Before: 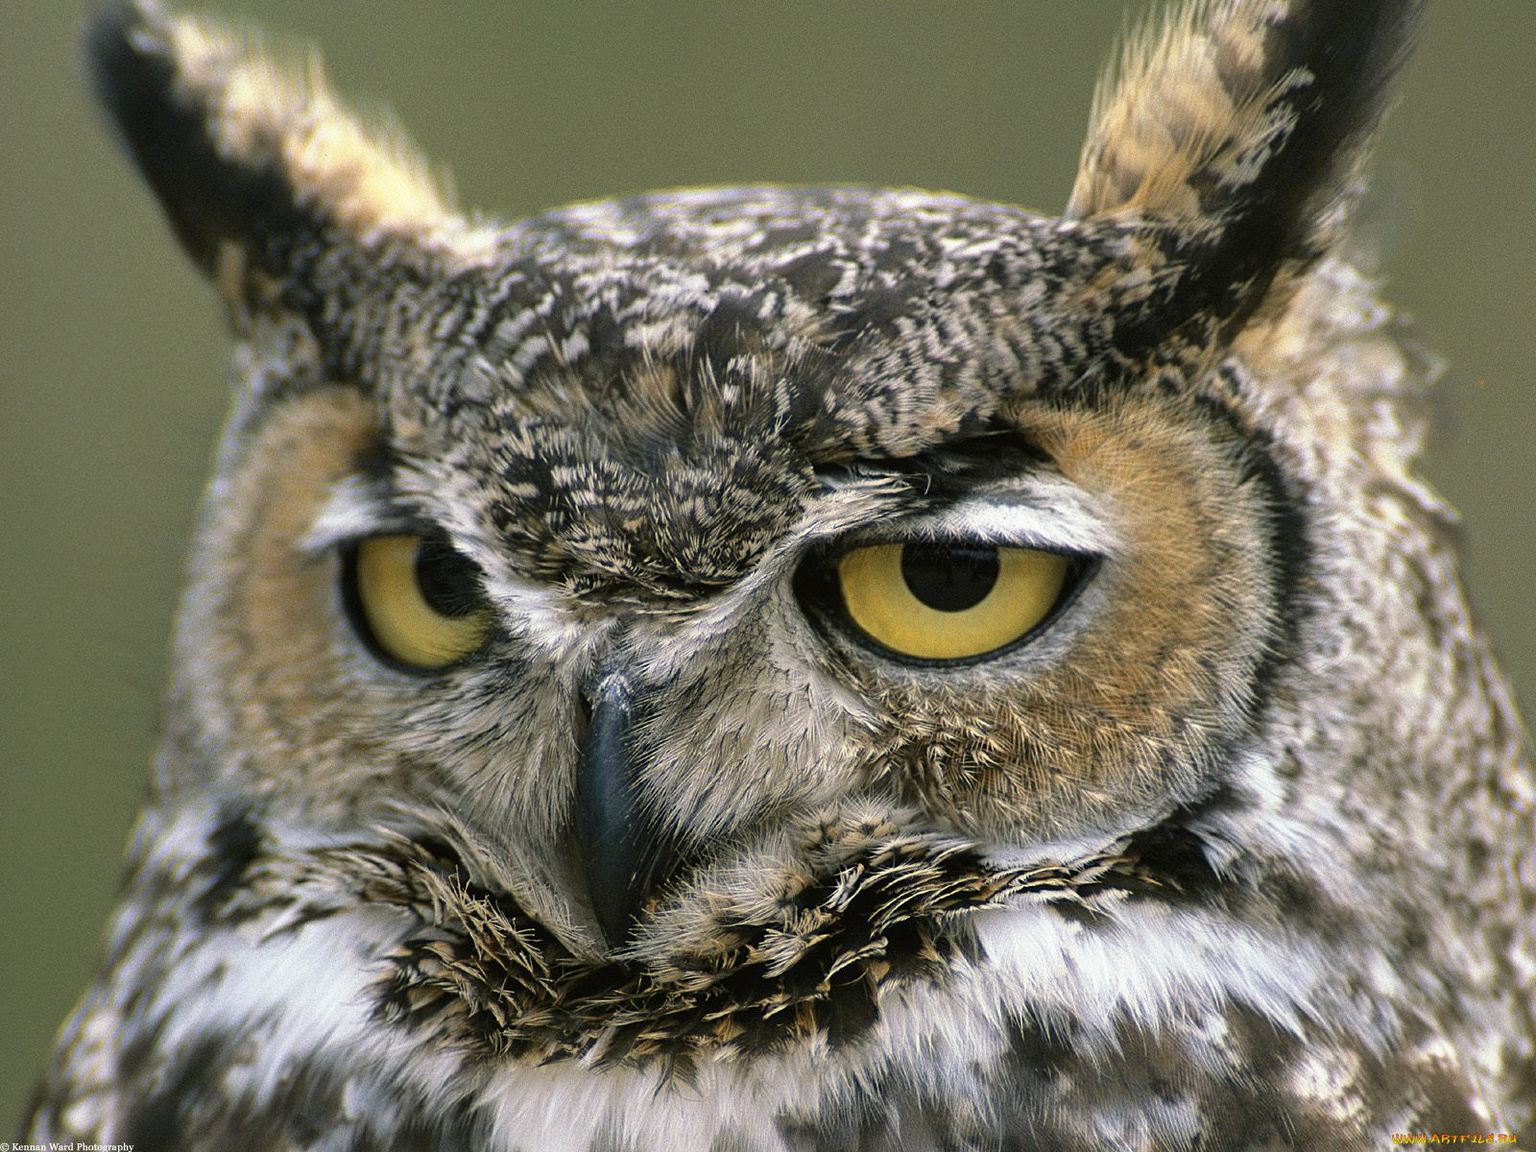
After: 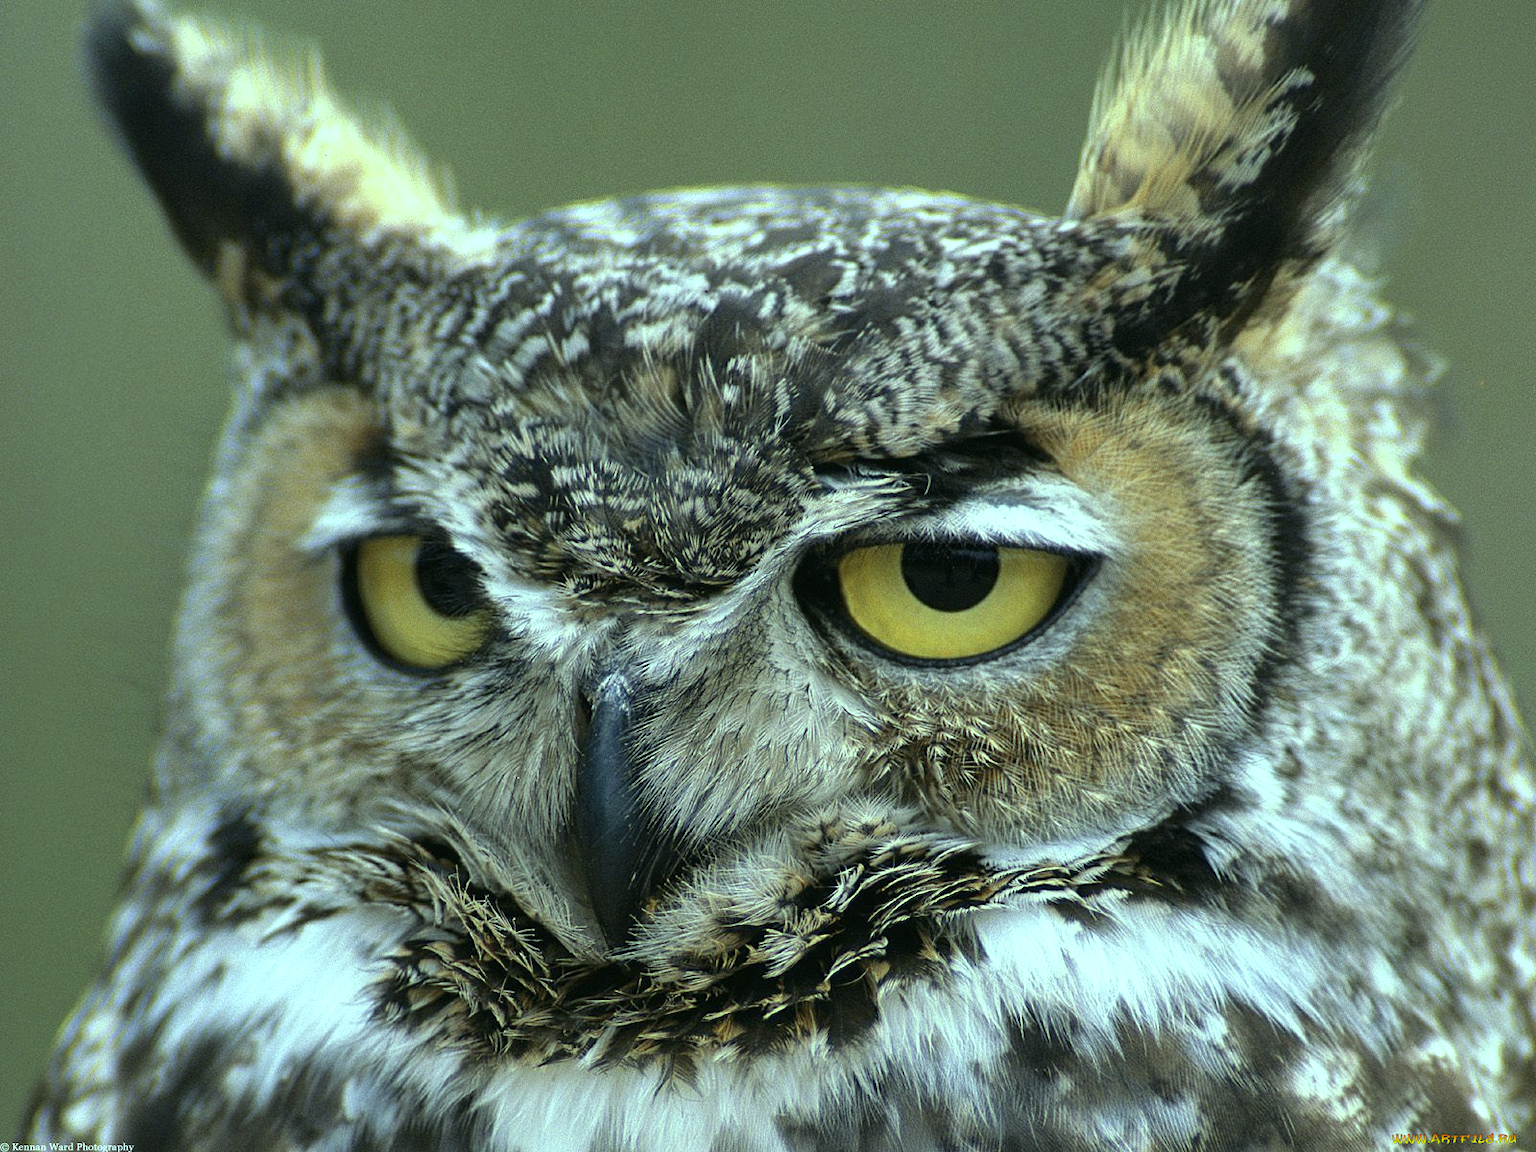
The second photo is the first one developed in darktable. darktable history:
color balance: mode lift, gamma, gain (sRGB), lift [0.997, 0.979, 1.021, 1.011], gamma [1, 1.084, 0.916, 0.998], gain [1, 0.87, 1.13, 1.101], contrast 4.55%, contrast fulcrum 38.24%, output saturation 104.09%
